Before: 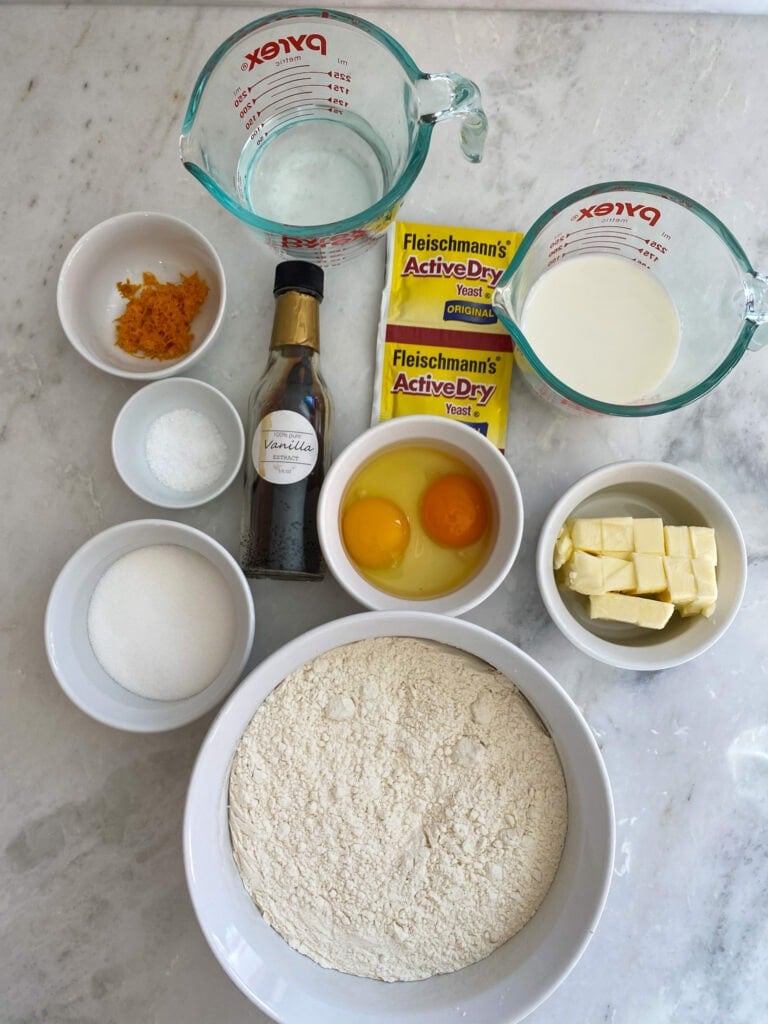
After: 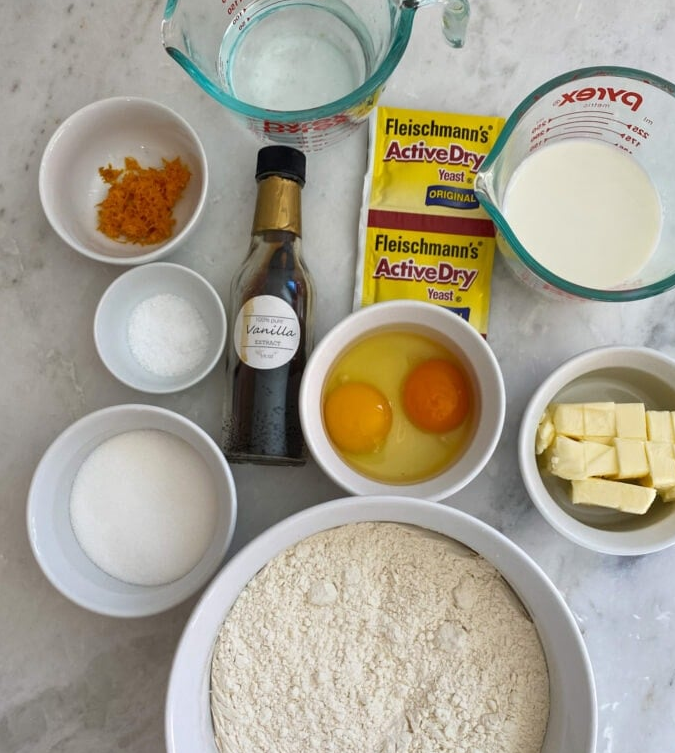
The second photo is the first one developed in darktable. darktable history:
crop and rotate: left 2.425%, top 11.305%, right 9.6%, bottom 15.08%
tone curve: color space Lab, linked channels, preserve colors none
